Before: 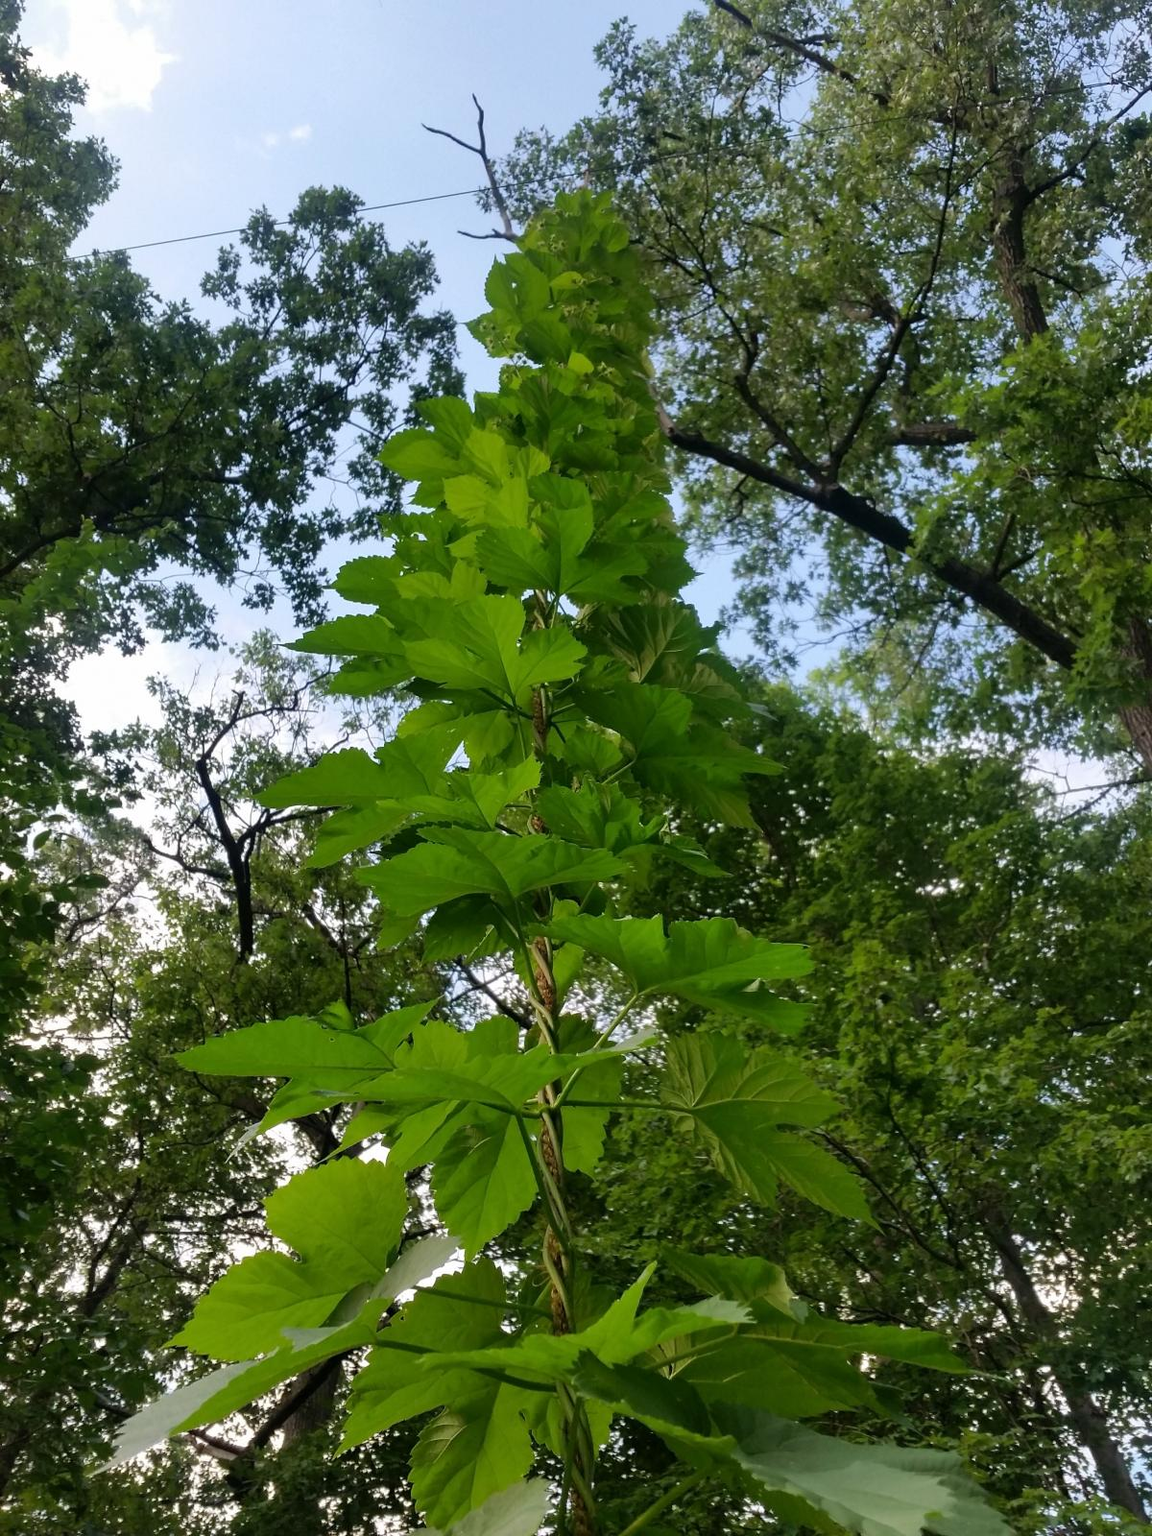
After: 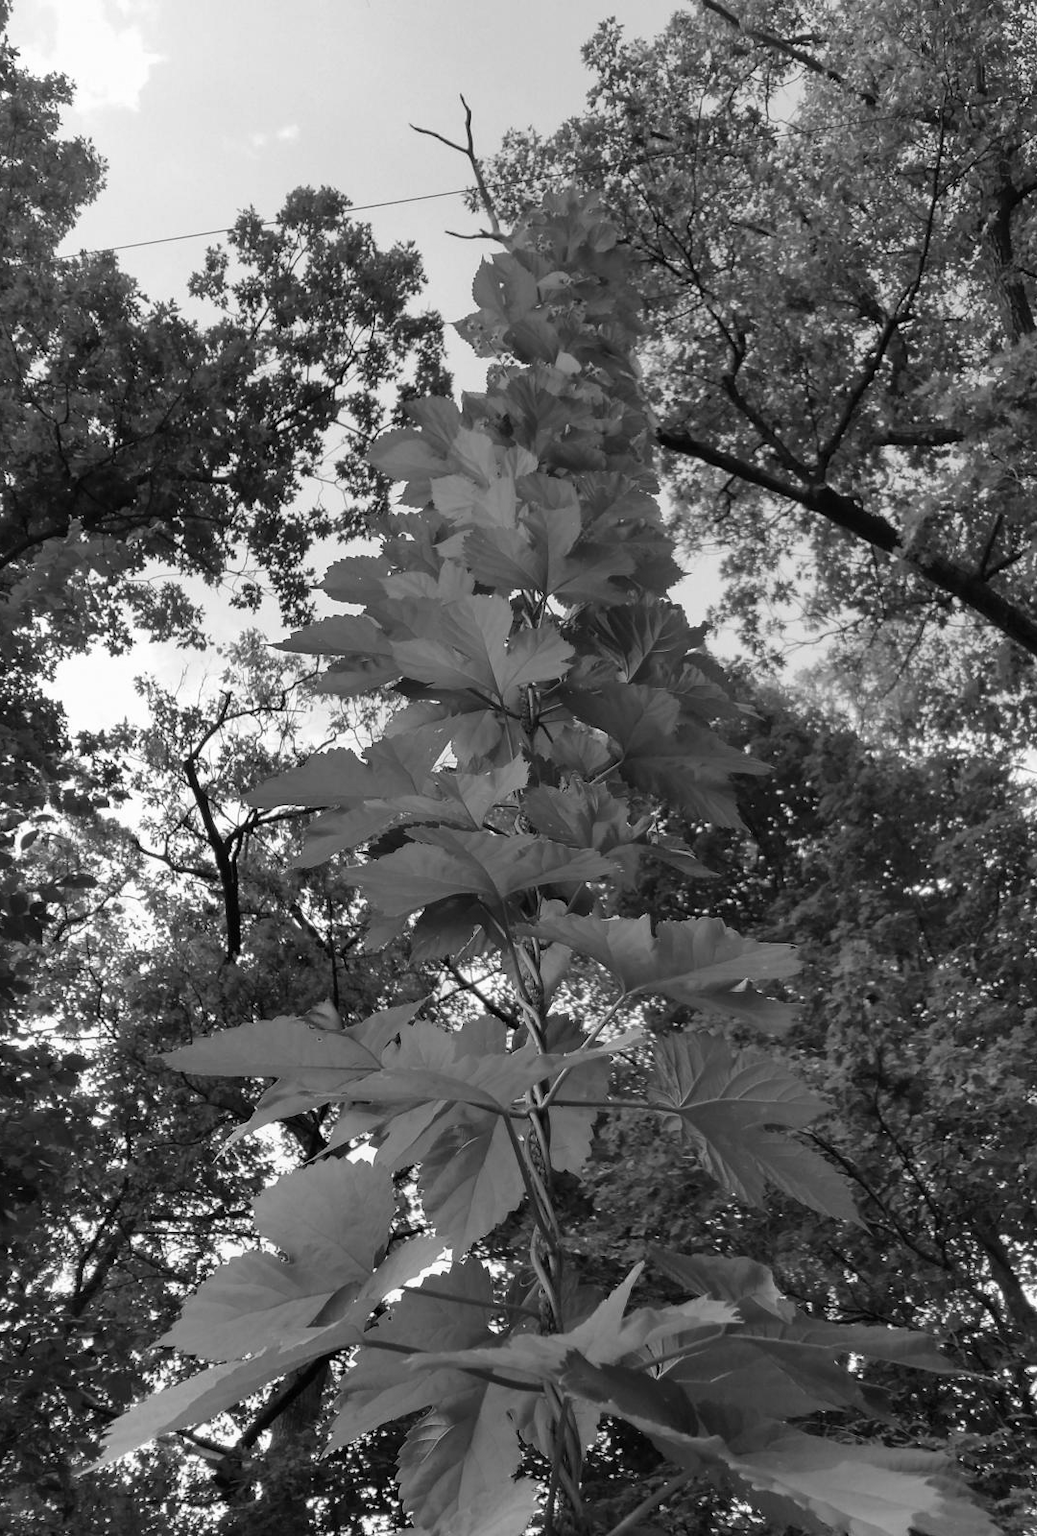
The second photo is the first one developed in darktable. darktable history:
color correction: highlights a* 10.44, highlights b* 30.04, shadows a* 2.73, shadows b* 17.51, saturation 1.72
monochrome: size 3.1
crop and rotate: left 1.088%, right 8.807%
